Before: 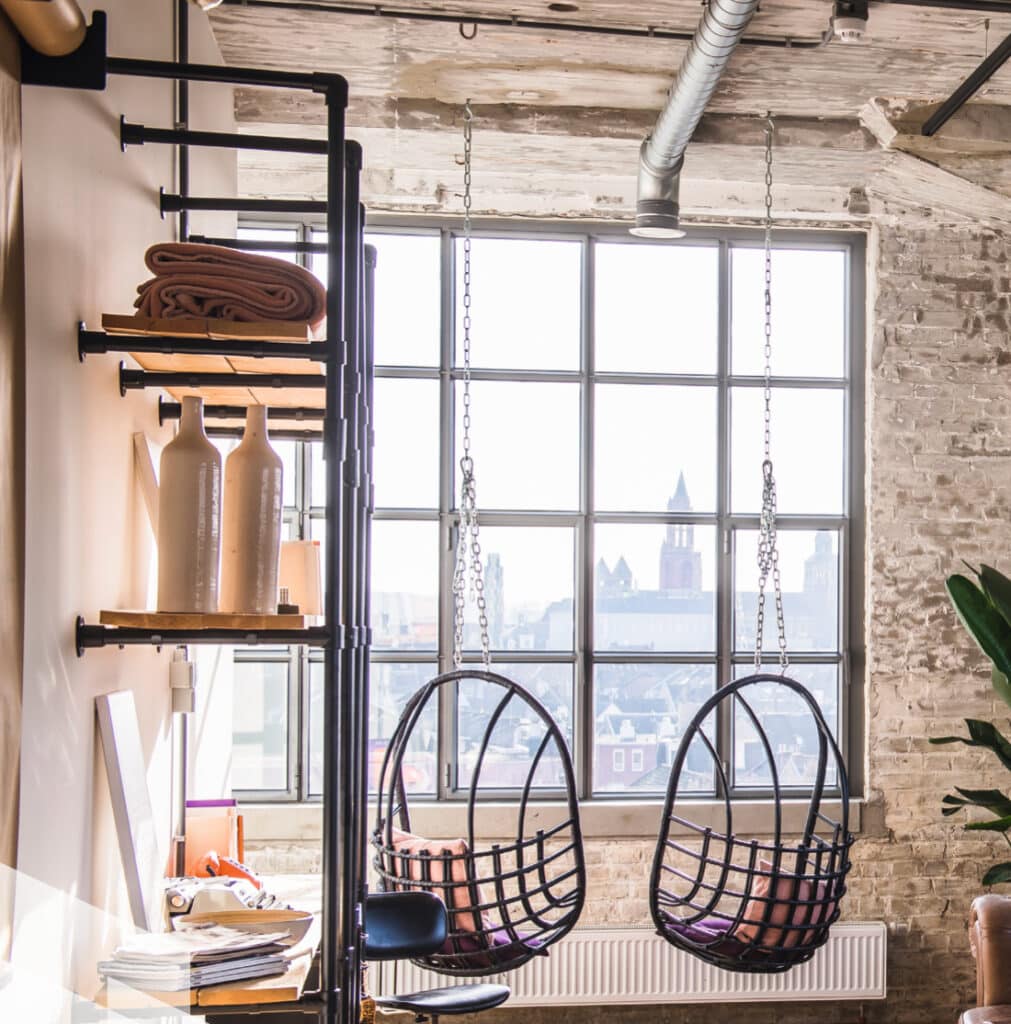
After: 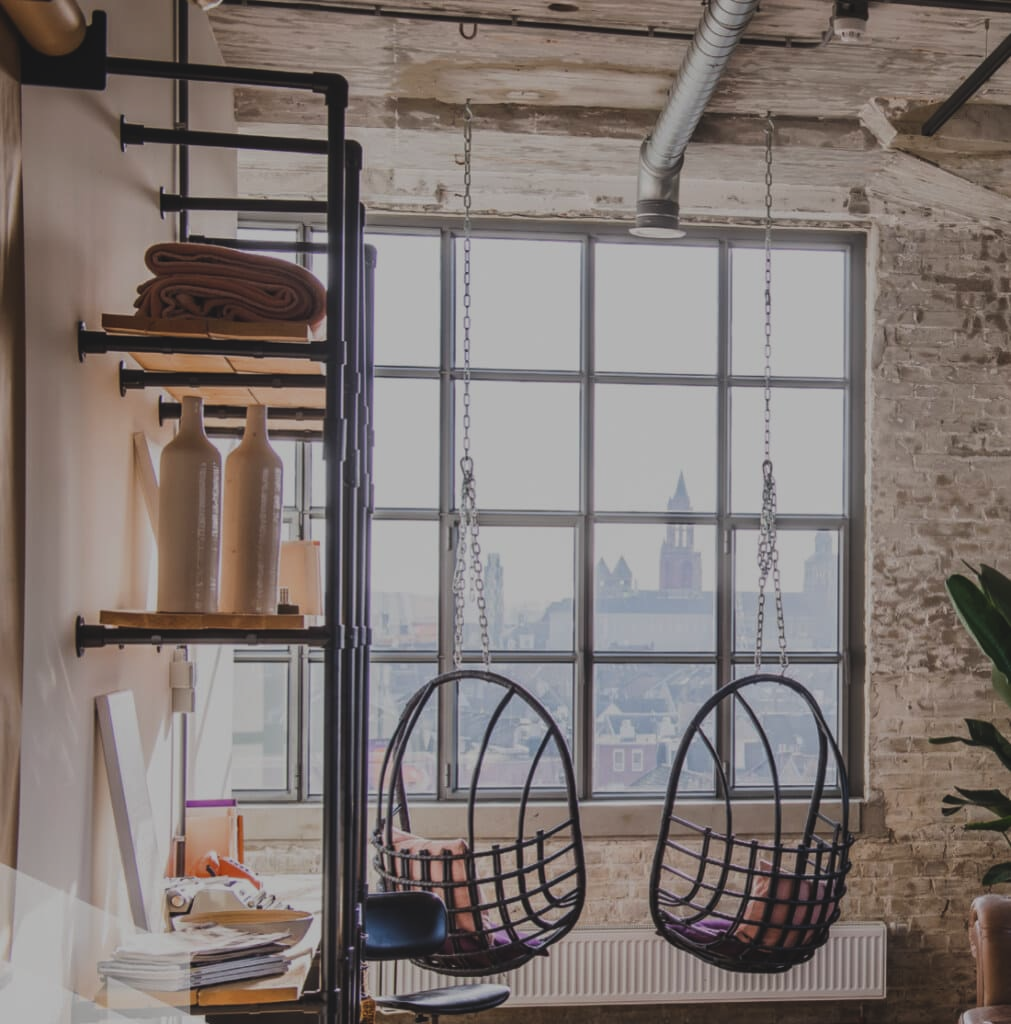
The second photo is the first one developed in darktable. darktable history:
exposure: black level correction -0.016, exposure -1.122 EV, compensate exposure bias true, compensate highlight preservation false
color zones: curves: ch0 [(0, 0.465) (0.092, 0.596) (0.289, 0.464) (0.429, 0.453) (0.571, 0.464) (0.714, 0.455) (0.857, 0.462) (1, 0.465)], mix -132.22%
